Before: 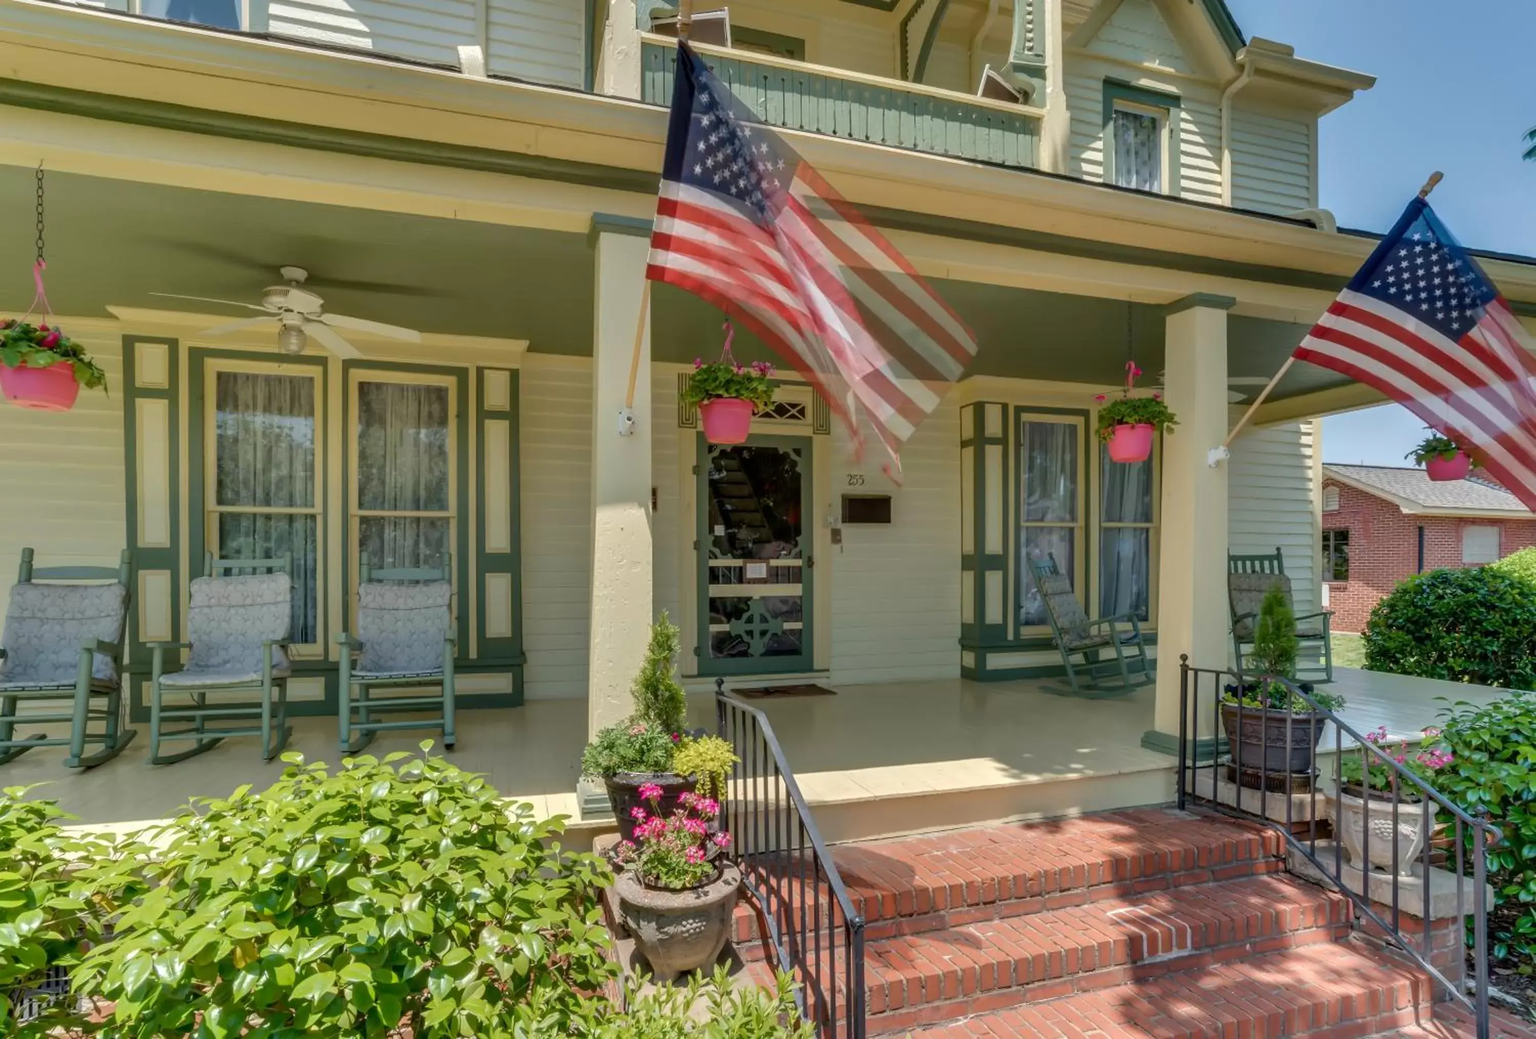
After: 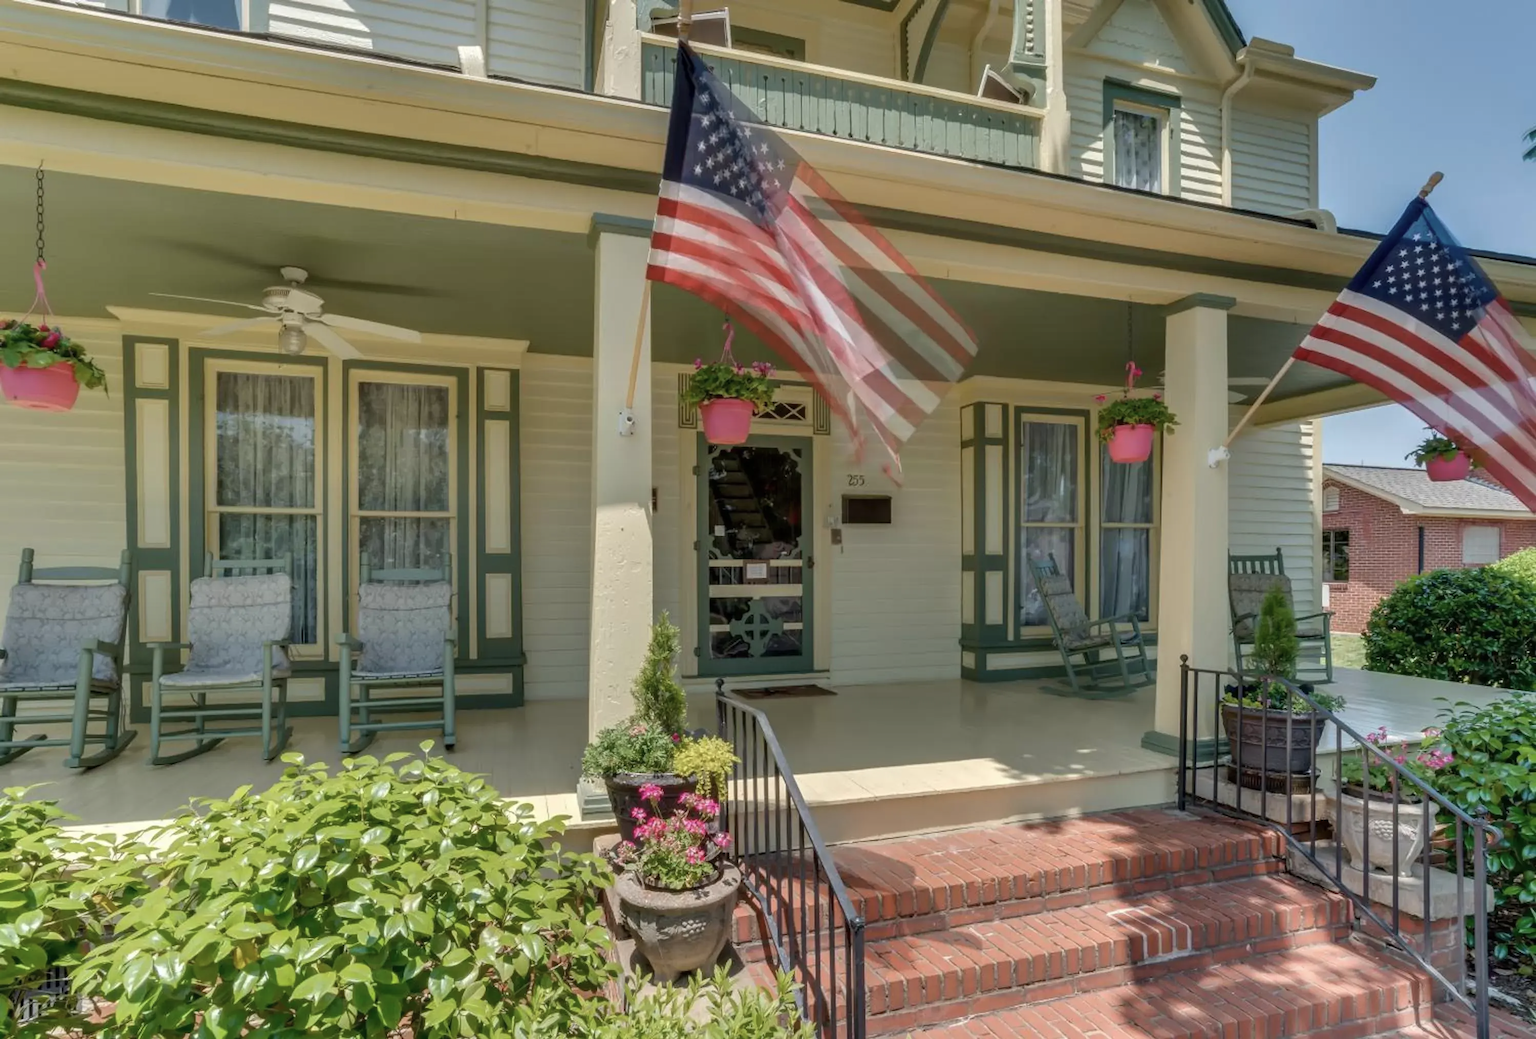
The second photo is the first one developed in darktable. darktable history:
color correction: highlights b* -0.045, saturation 0.83
